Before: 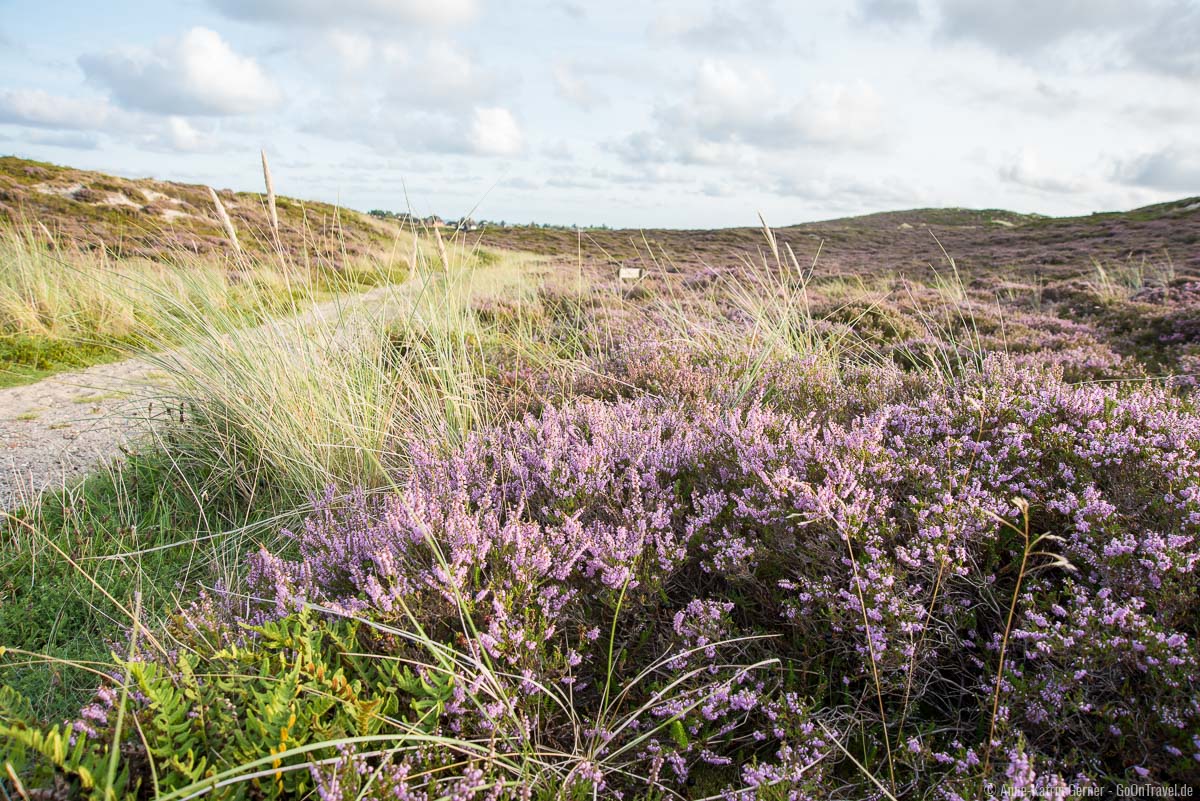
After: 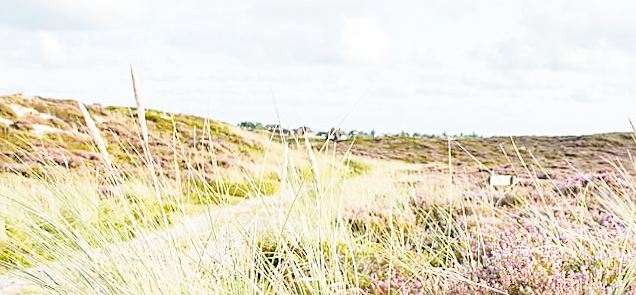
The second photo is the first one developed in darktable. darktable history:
rotate and perspective: rotation -1°, crop left 0.011, crop right 0.989, crop top 0.025, crop bottom 0.975
crop: left 10.121%, top 10.631%, right 36.218%, bottom 51.526%
base curve: curves: ch0 [(0, 0) (0.028, 0.03) (0.121, 0.232) (0.46, 0.748) (0.859, 0.968) (1, 1)], preserve colors none
sharpen: on, module defaults
